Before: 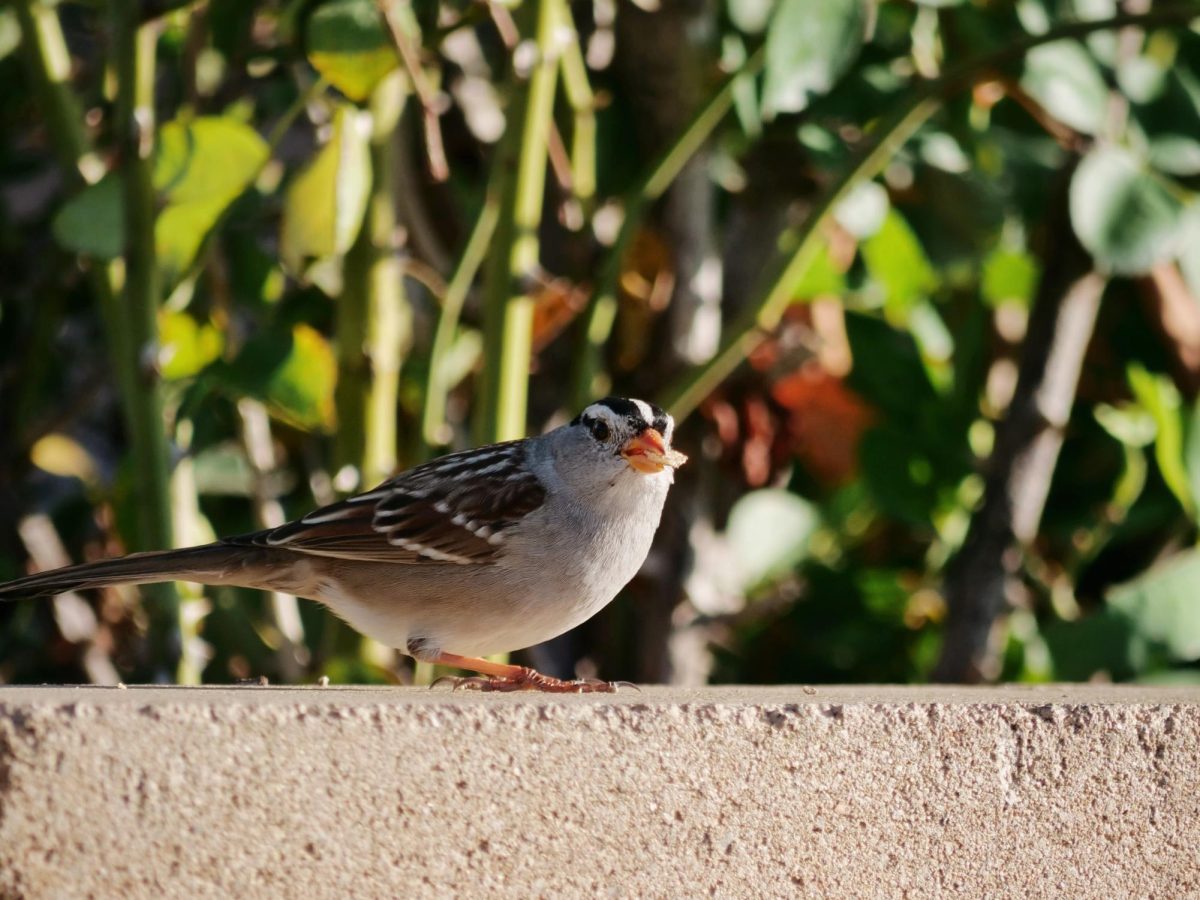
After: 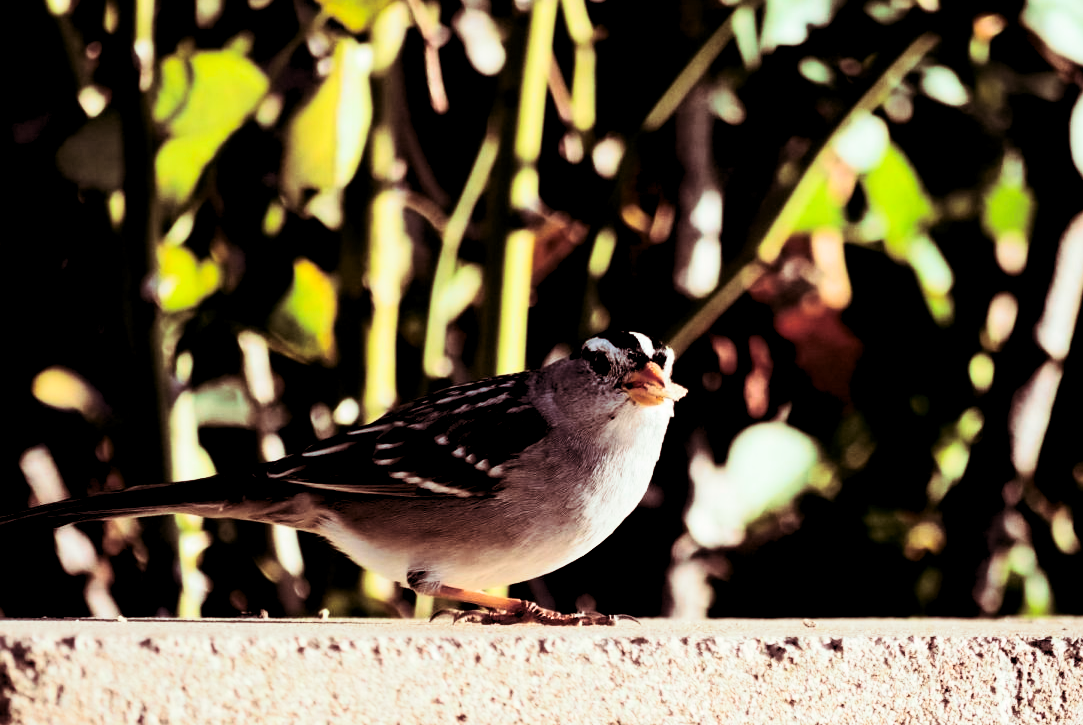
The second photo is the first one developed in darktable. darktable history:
rgb levels: levels [[0.034, 0.472, 0.904], [0, 0.5, 1], [0, 0.5, 1]]
contrast brightness saturation: contrast 0.4, brightness 0.1, saturation 0.21
crop: top 7.49%, right 9.717%, bottom 11.943%
split-toning: highlights › hue 180°
